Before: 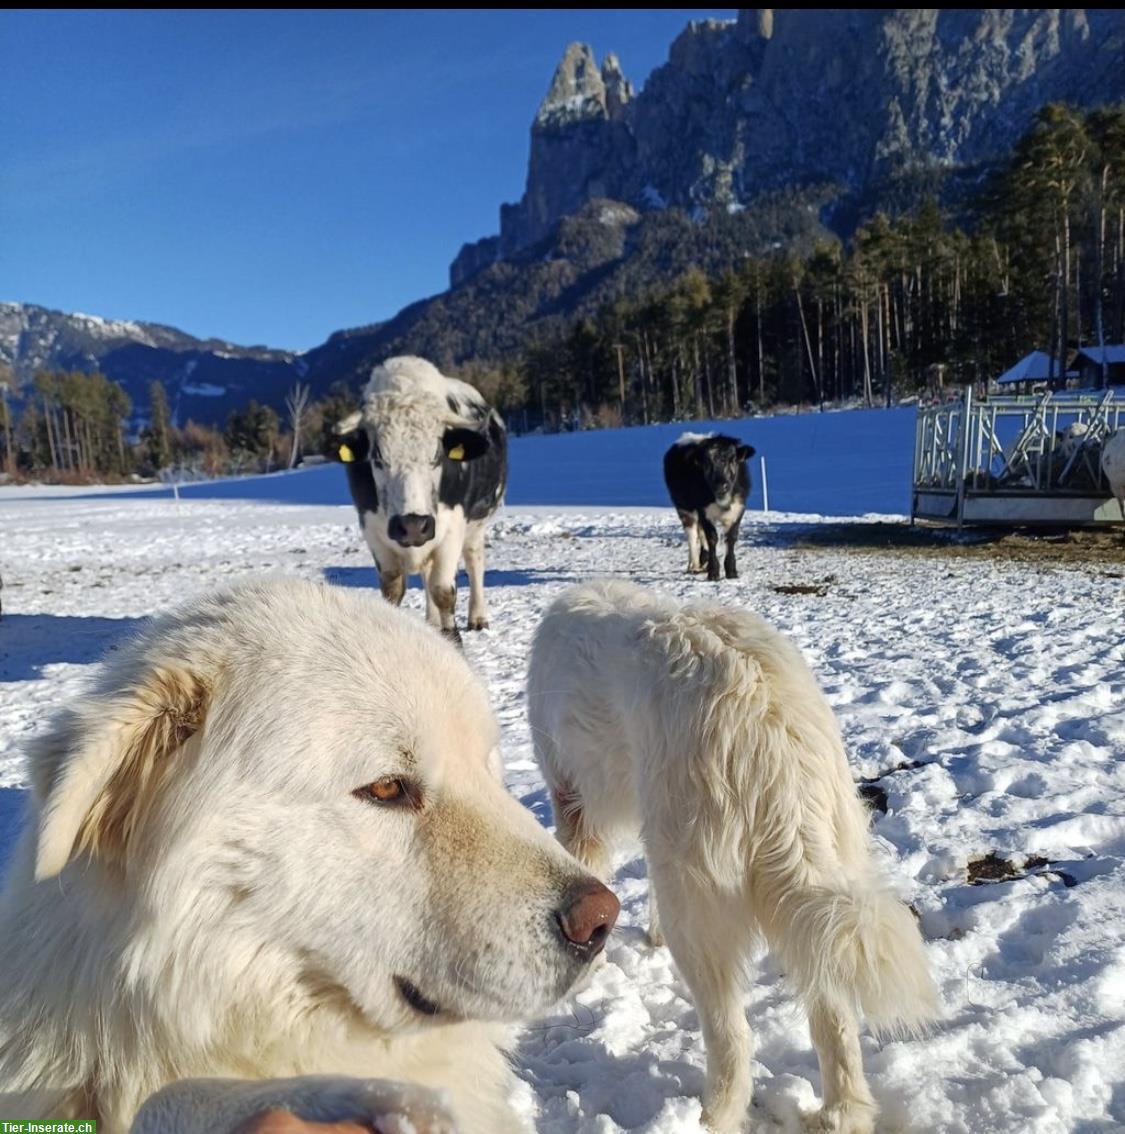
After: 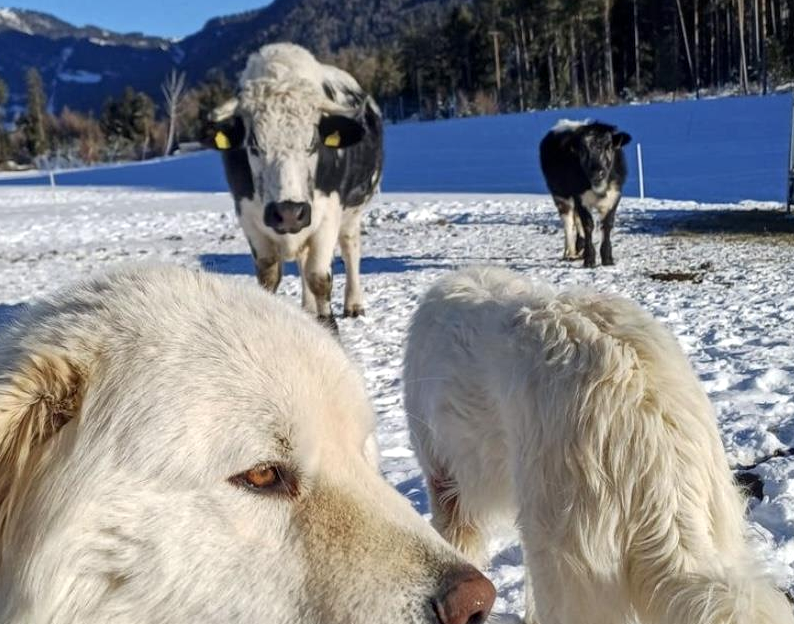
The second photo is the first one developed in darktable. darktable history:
crop: left 11.085%, top 27.637%, right 18.281%, bottom 17.288%
local contrast: on, module defaults
